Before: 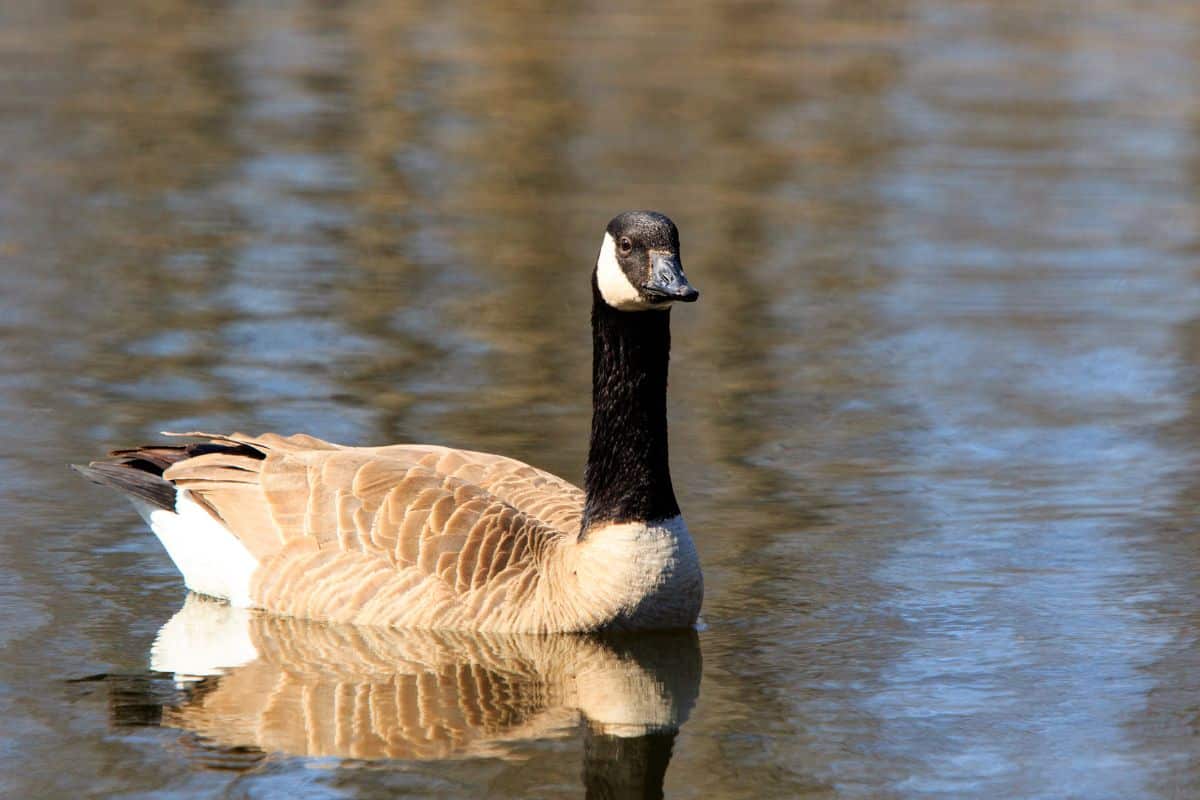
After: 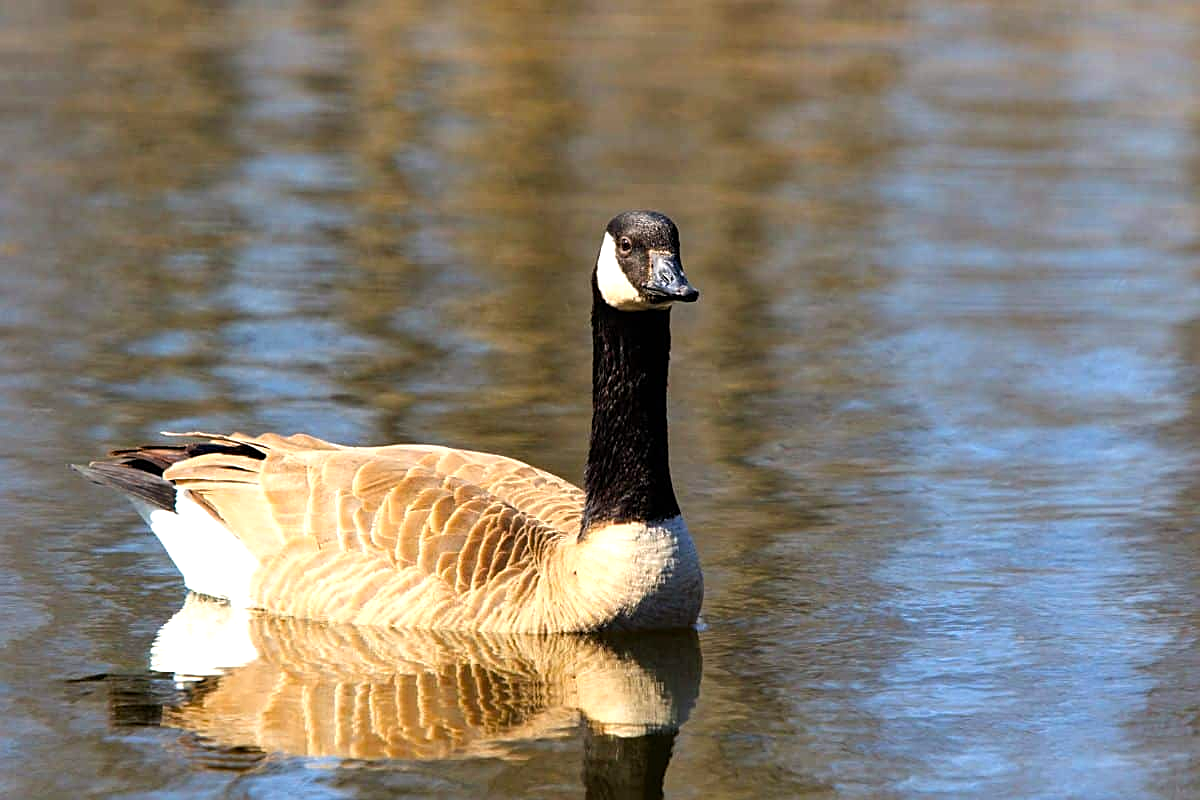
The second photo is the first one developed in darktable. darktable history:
sharpen: on, module defaults
color balance rgb: perceptual saturation grading › global saturation 19.954%, perceptual brilliance grading › highlights 9.776%, perceptual brilliance grading › mid-tones 5.34%
